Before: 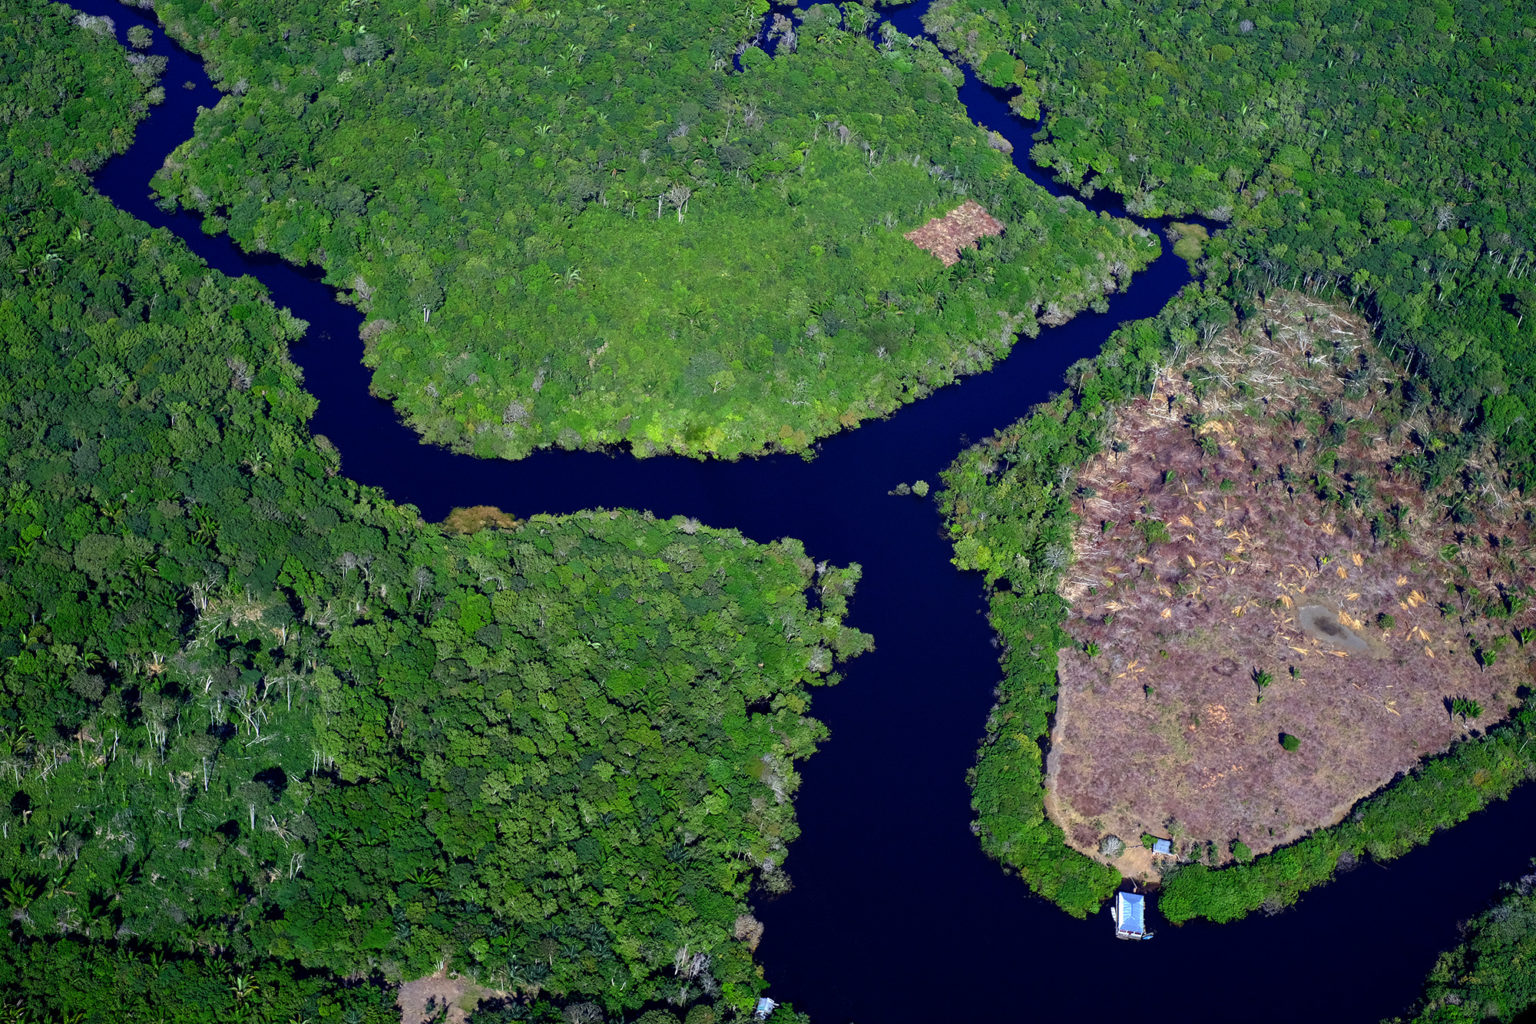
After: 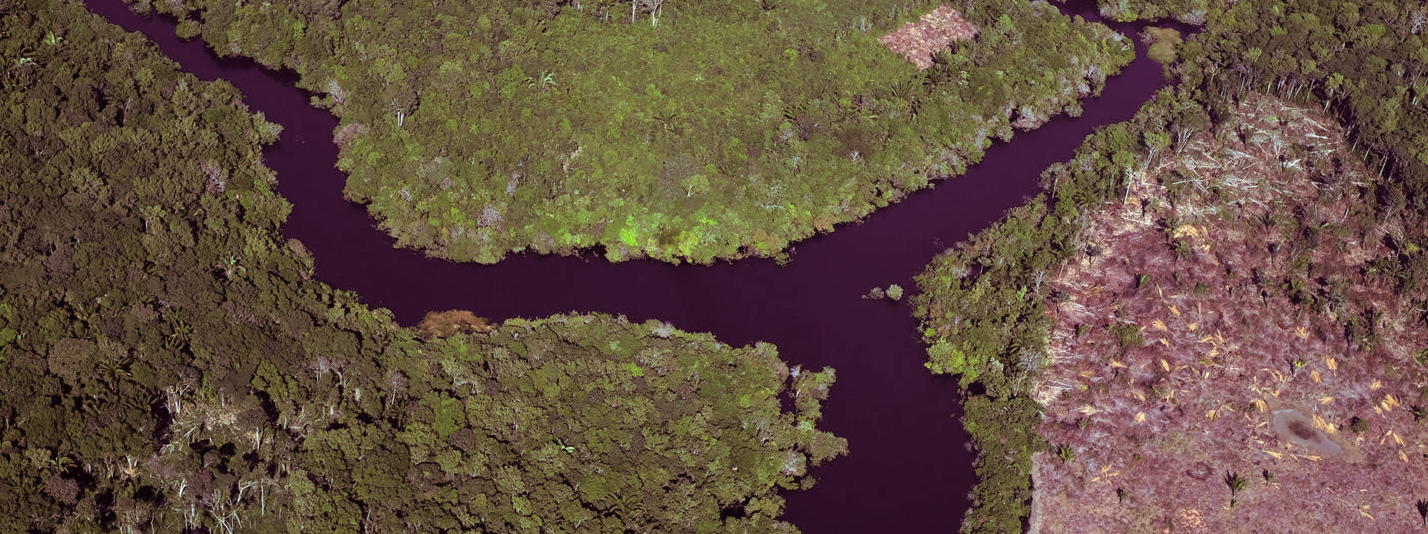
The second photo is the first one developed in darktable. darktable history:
split-toning: on, module defaults
crop: left 1.744%, top 19.225%, right 5.069%, bottom 28.357%
